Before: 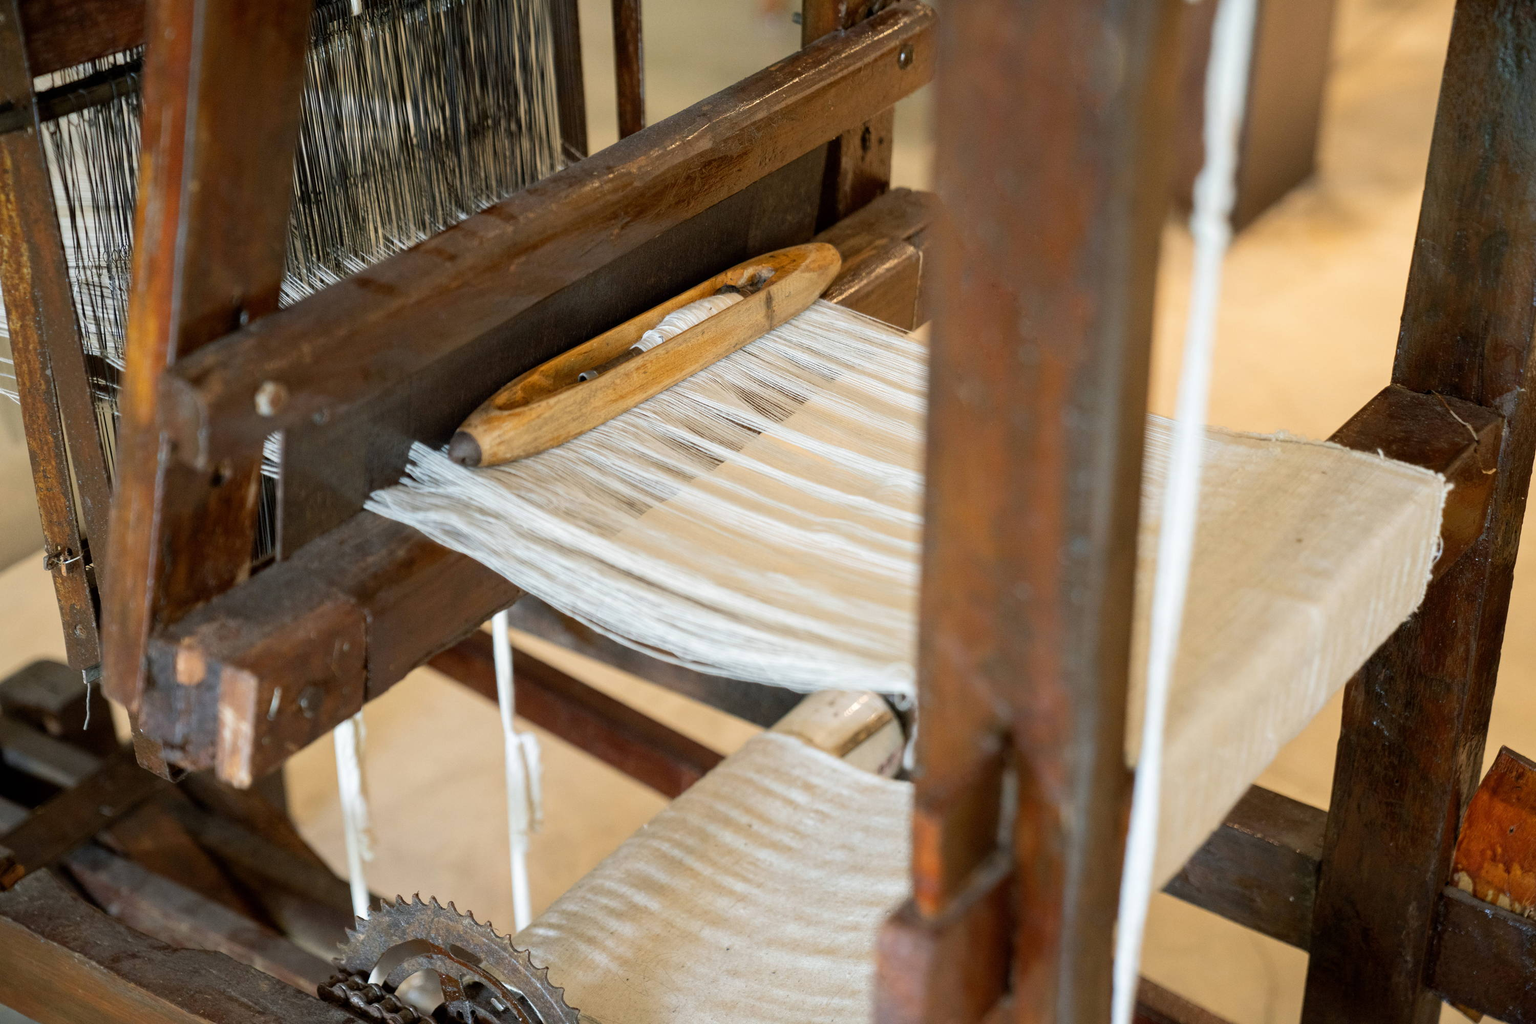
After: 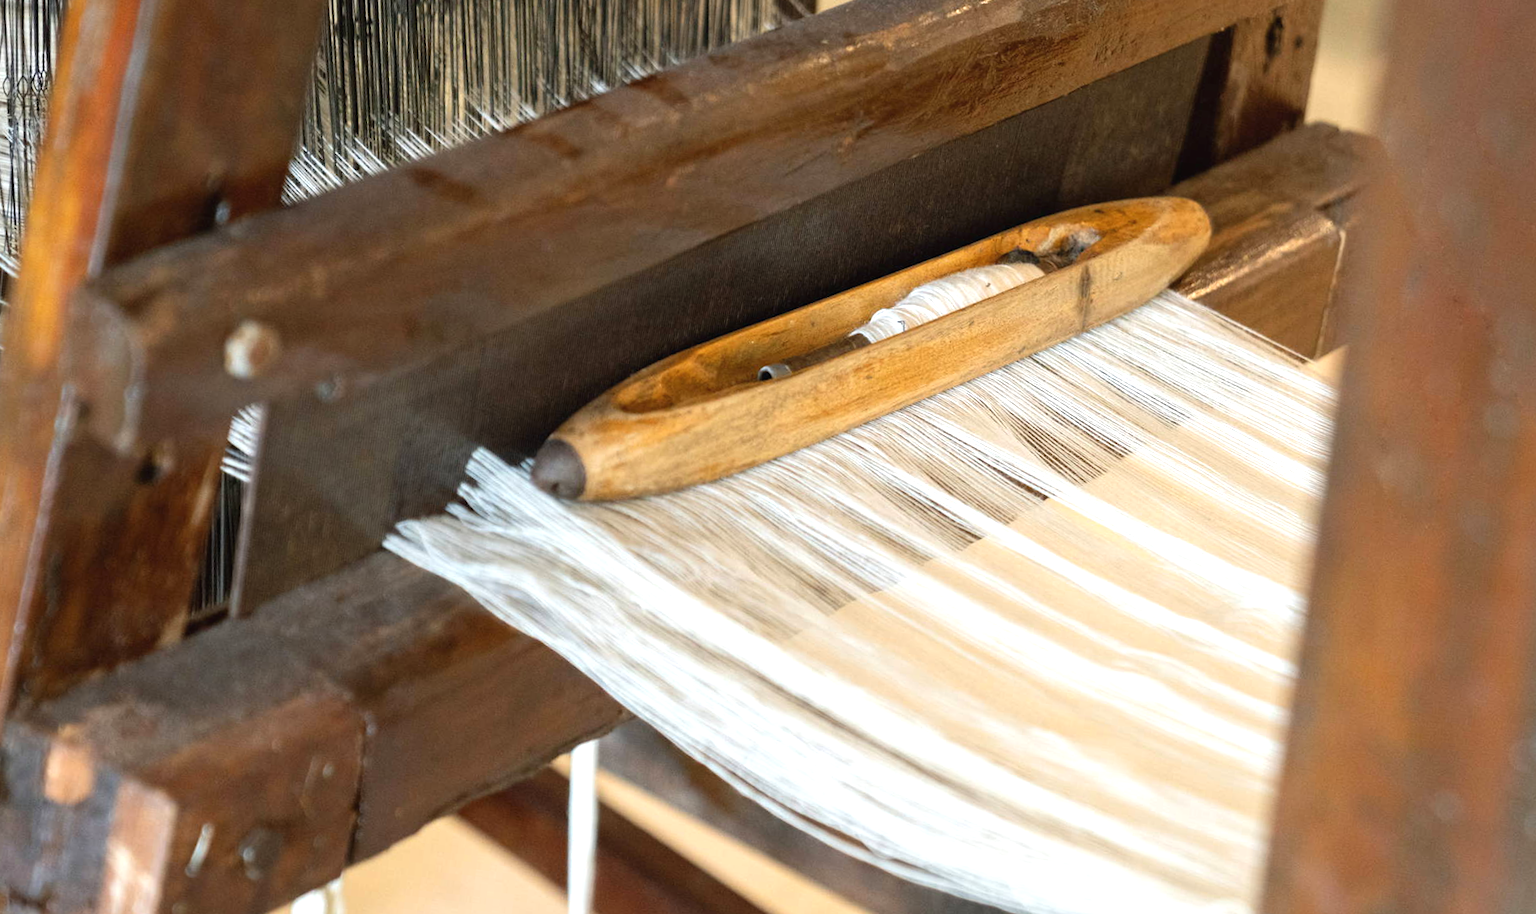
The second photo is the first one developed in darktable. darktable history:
exposure: black level correction -0.002, exposure 0.544 EV, compensate highlight preservation false
crop and rotate: angle -6.54°, left 2.014%, top 6.634%, right 27.348%, bottom 30.234%
